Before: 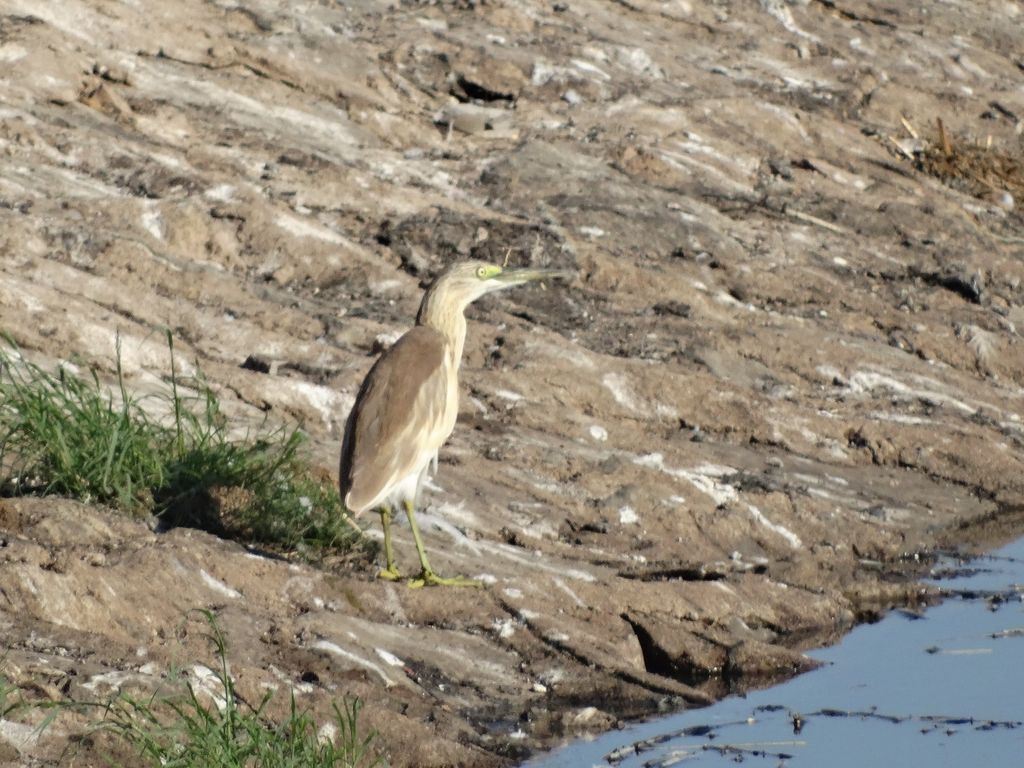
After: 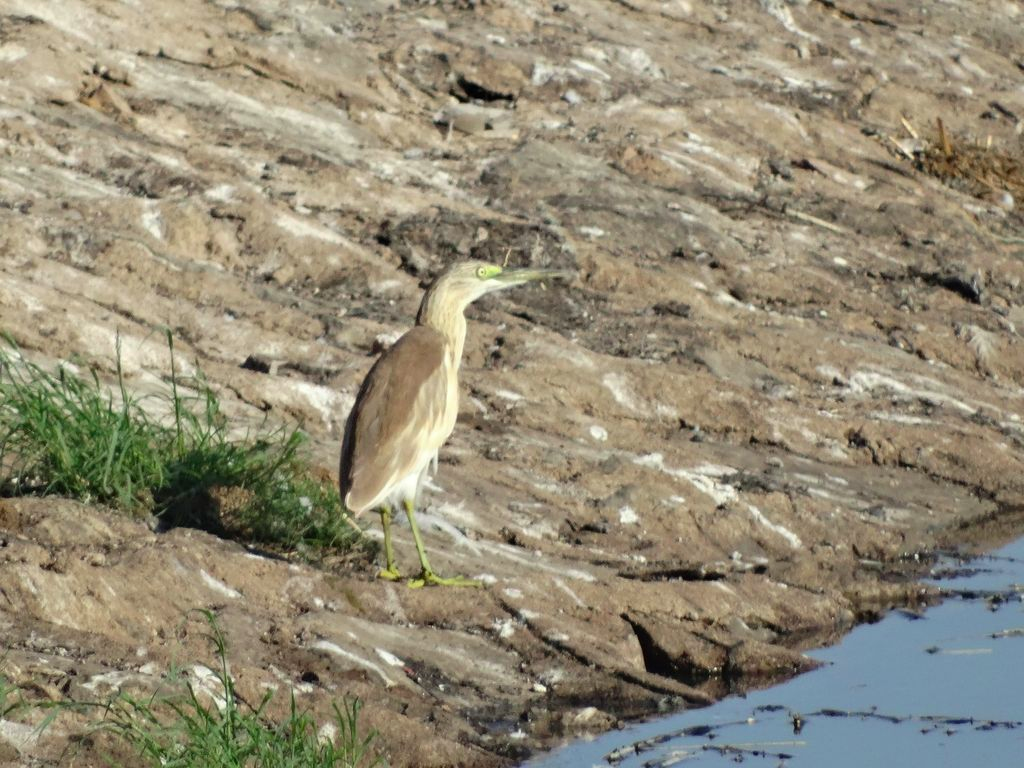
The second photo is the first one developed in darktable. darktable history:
color calibration: output R [0.948, 0.091, -0.04, 0], output G [-0.3, 1.384, -0.085, 0], output B [-0.108, 0.061, 1.08, 0], gray › normalize channels true, x 0.342, y 0.355, temperature 5142.71 K, gamut compression 0.013
